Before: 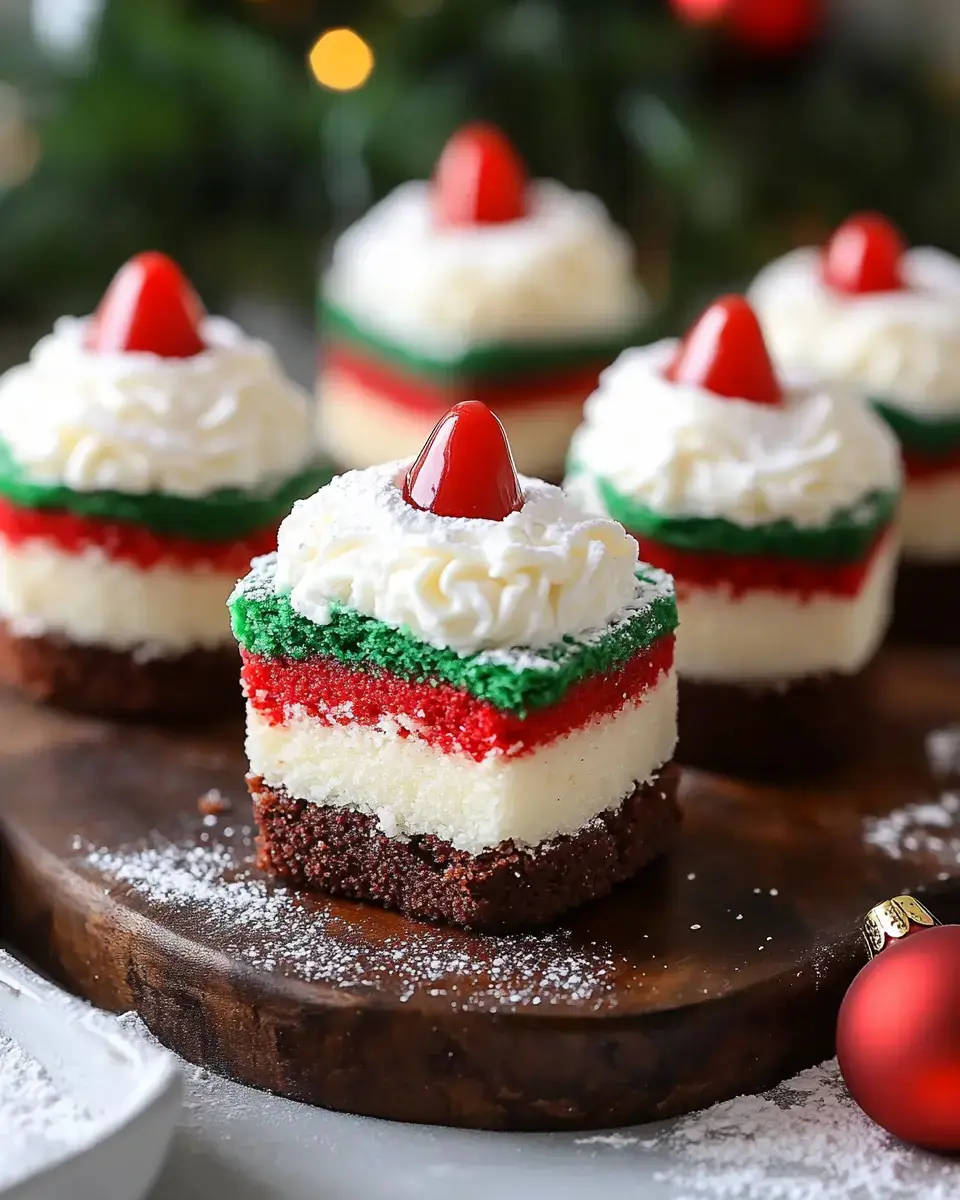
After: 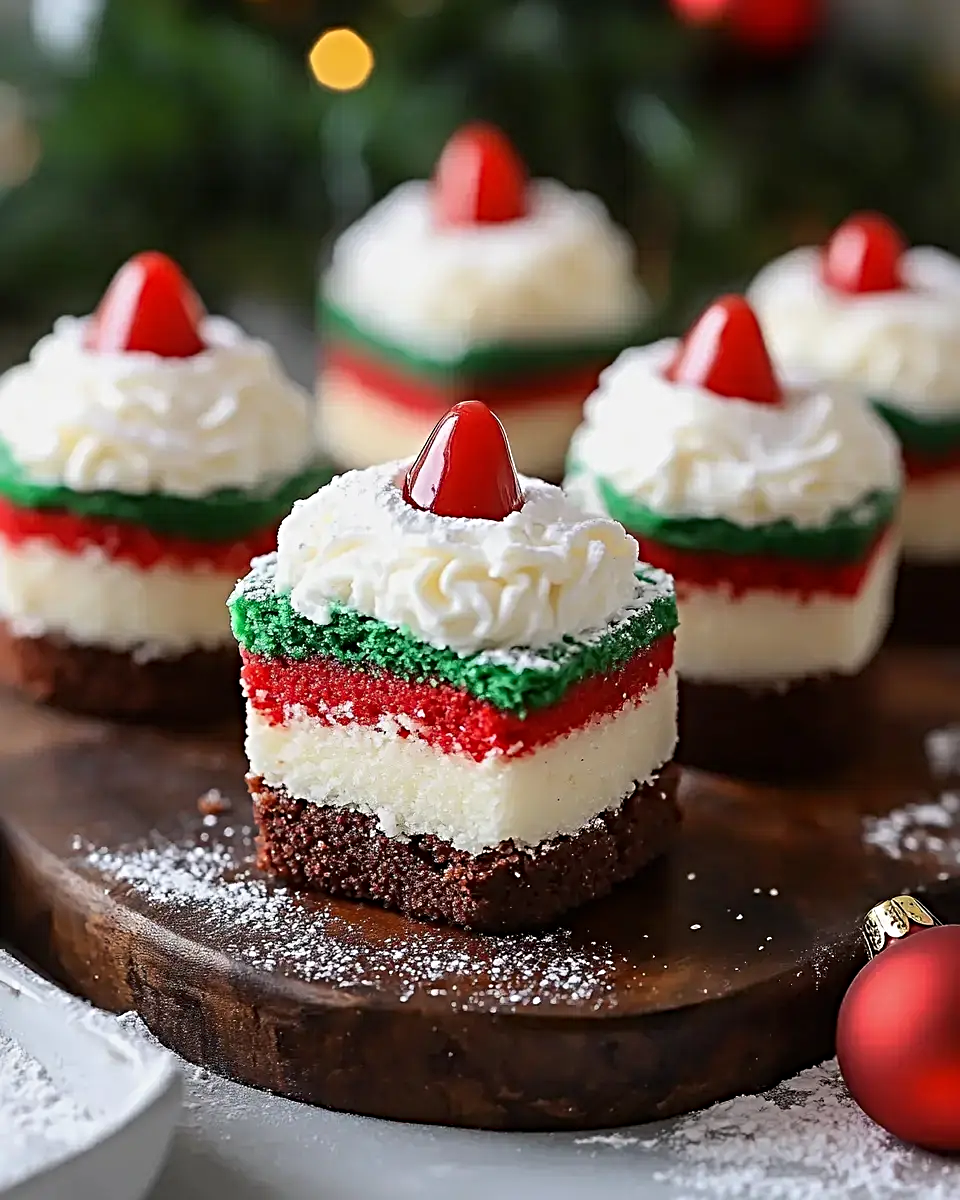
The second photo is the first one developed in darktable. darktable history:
sharpen: radius 4.883
exposure: exposure -0.153 EV, compensate highlight preservation false
